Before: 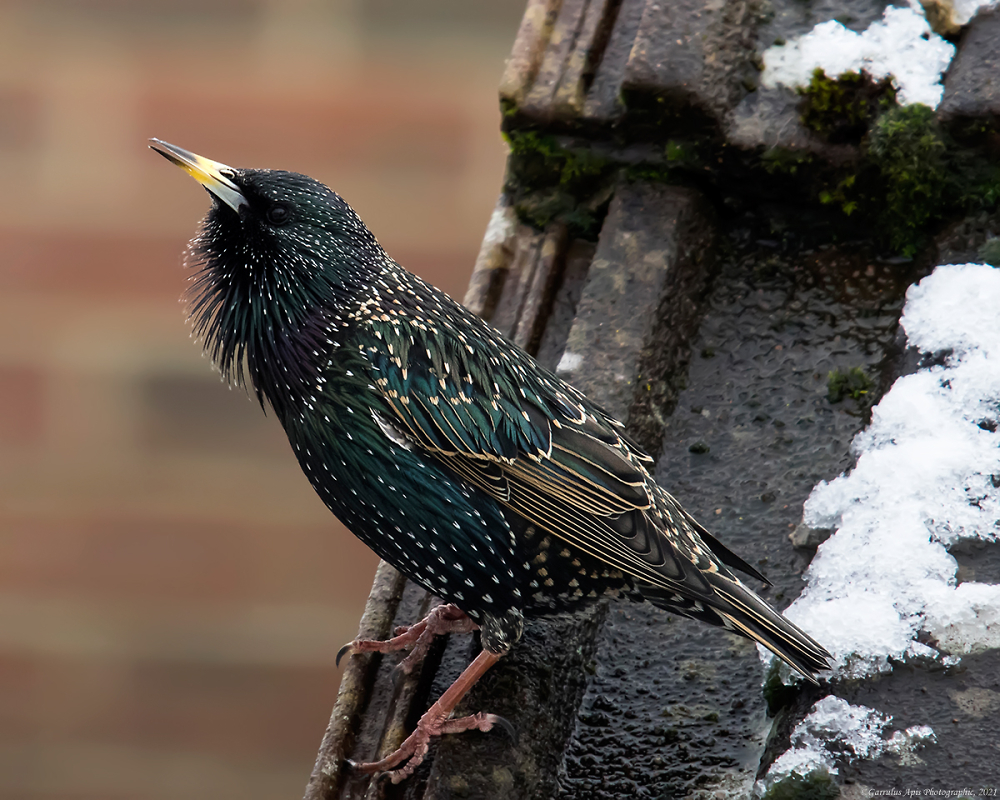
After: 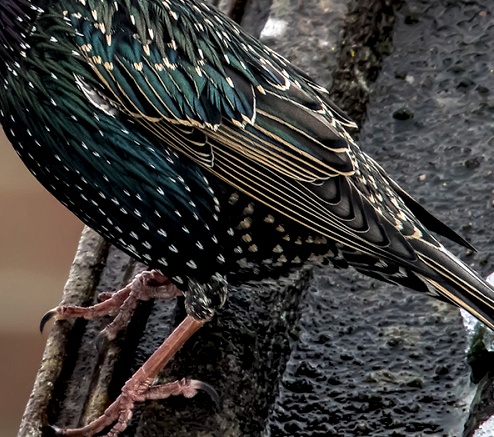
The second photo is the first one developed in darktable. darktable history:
crop: left 29.672%, top 41.786%, right 20.851%, bottom 3.487%
local contrast: detail 160%
